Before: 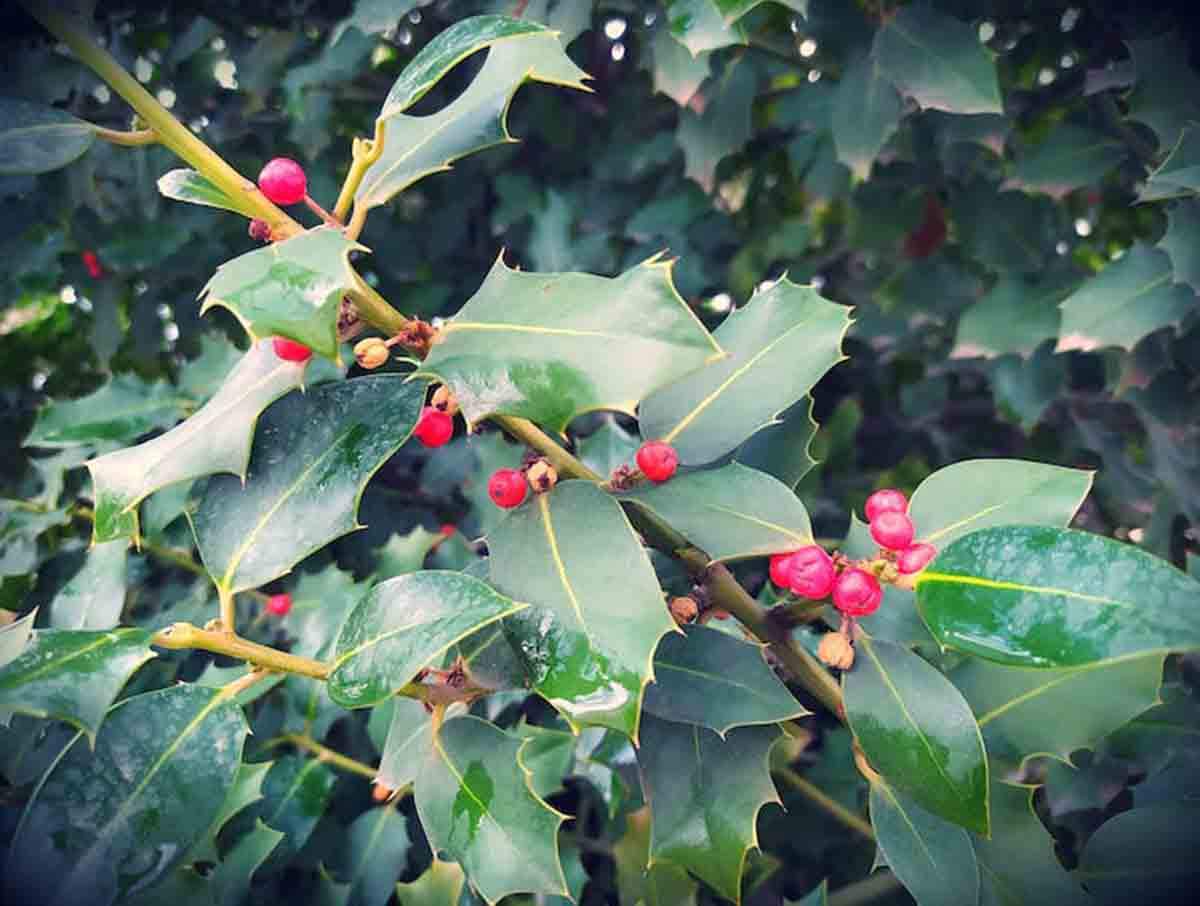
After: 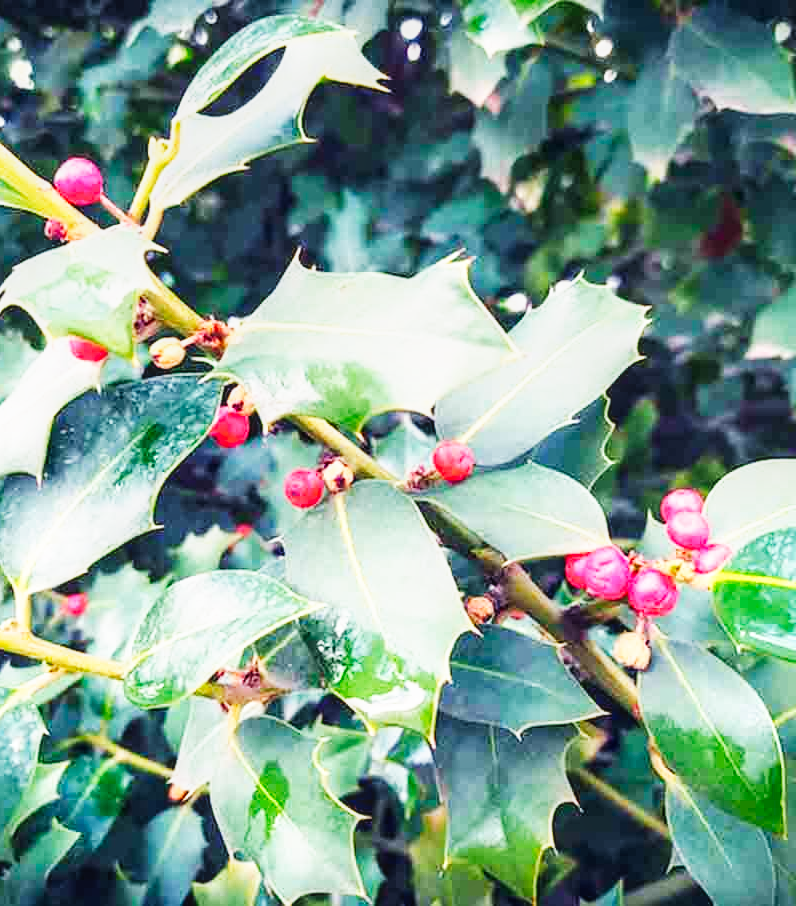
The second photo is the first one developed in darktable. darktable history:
crop: left 17.021%, right 16.576%
local contrast: detail 118%
base curve: curves: ch0 [(0, 0) (0.007, 0.004) (0.027, 0.03) (0.046, 0.07) (0.207, 0.54) (0.442, 0.872) (0.673, 0.972) (1, 1)], preserve colors none
tone equalizer: on, module defaults
